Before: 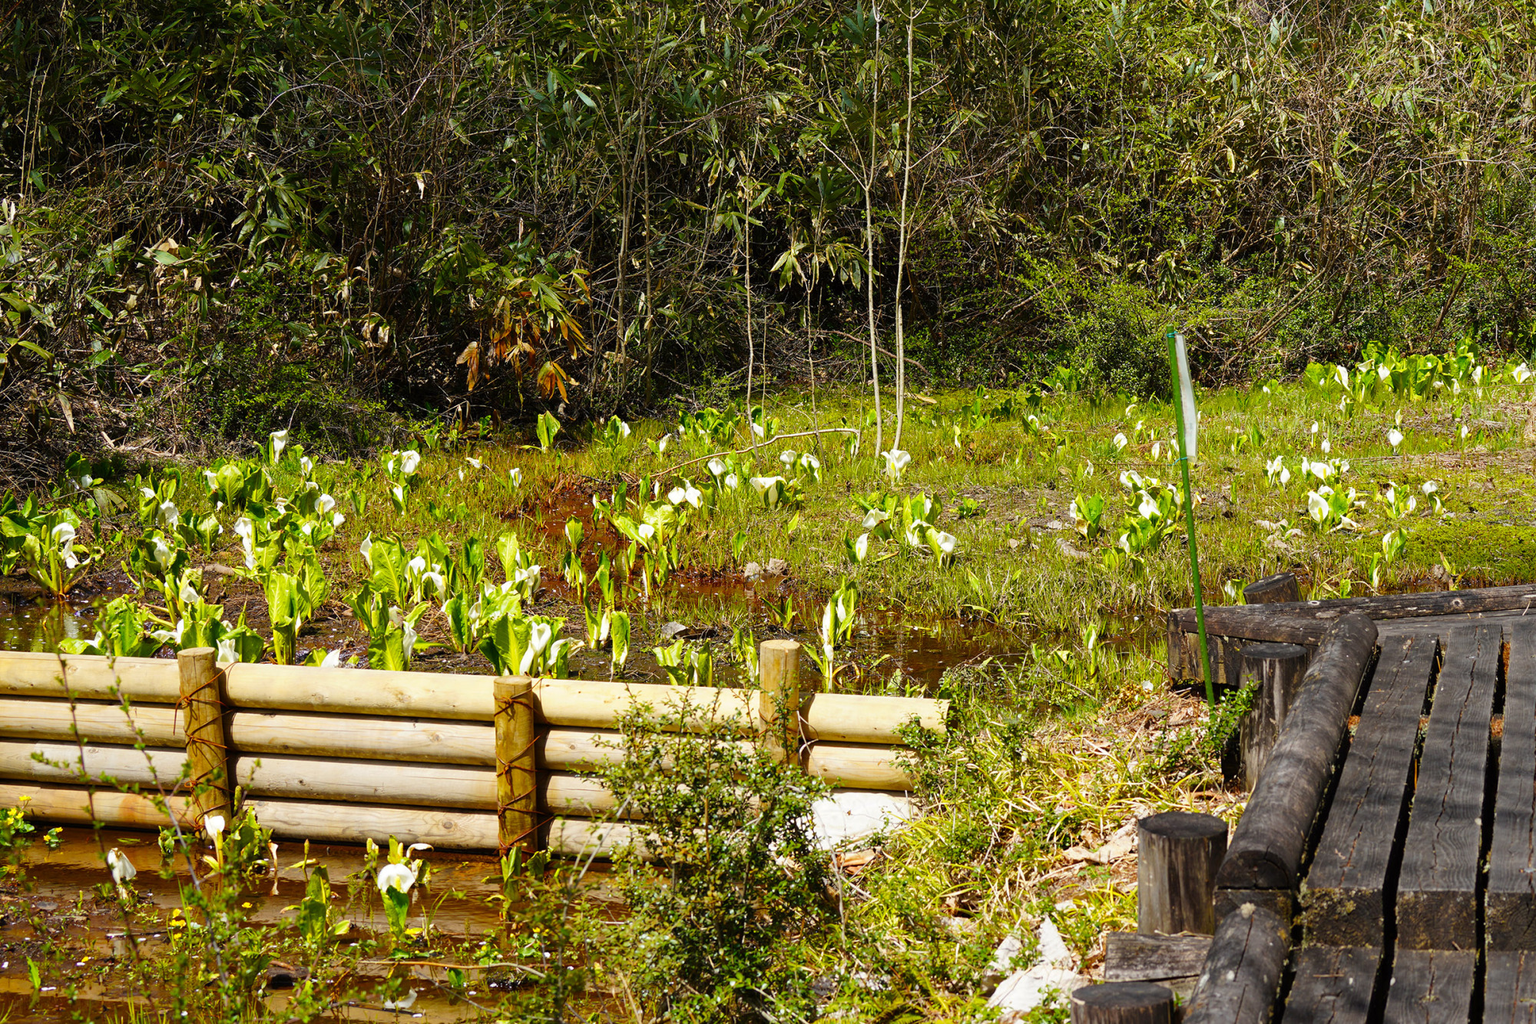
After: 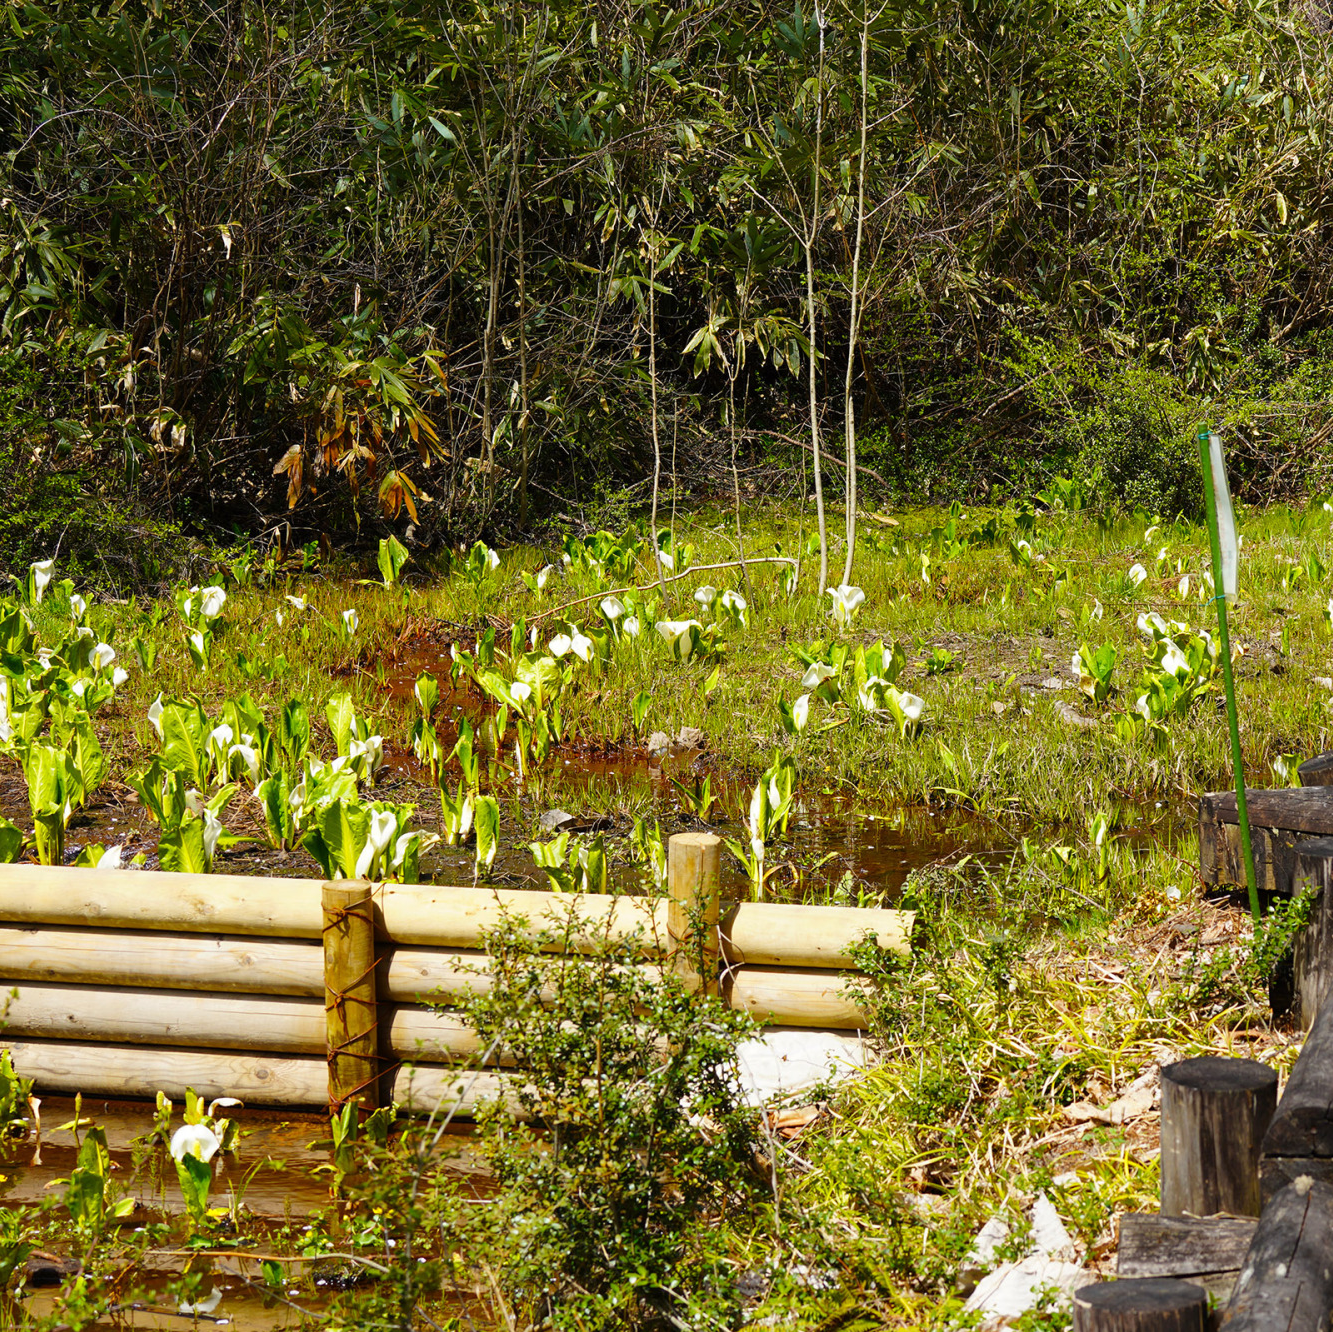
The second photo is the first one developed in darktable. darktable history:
crop and rotate: left 16.089%, right 17.237%
